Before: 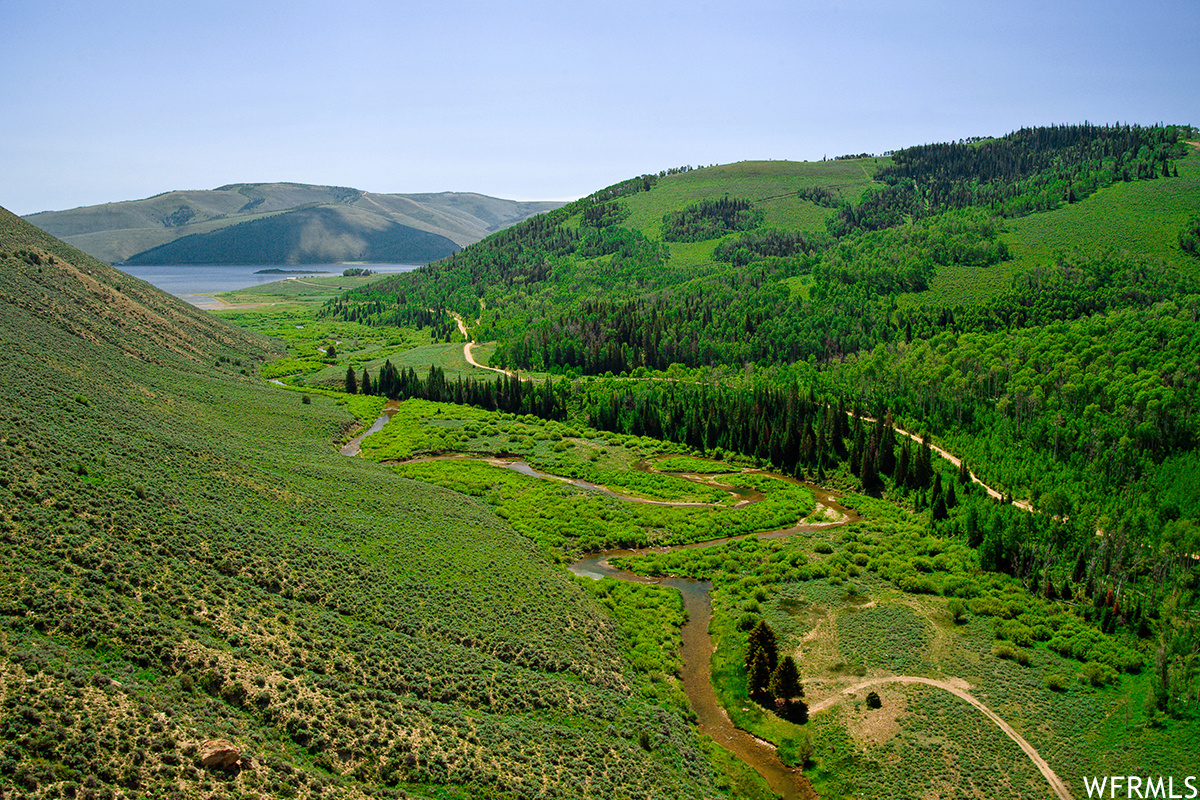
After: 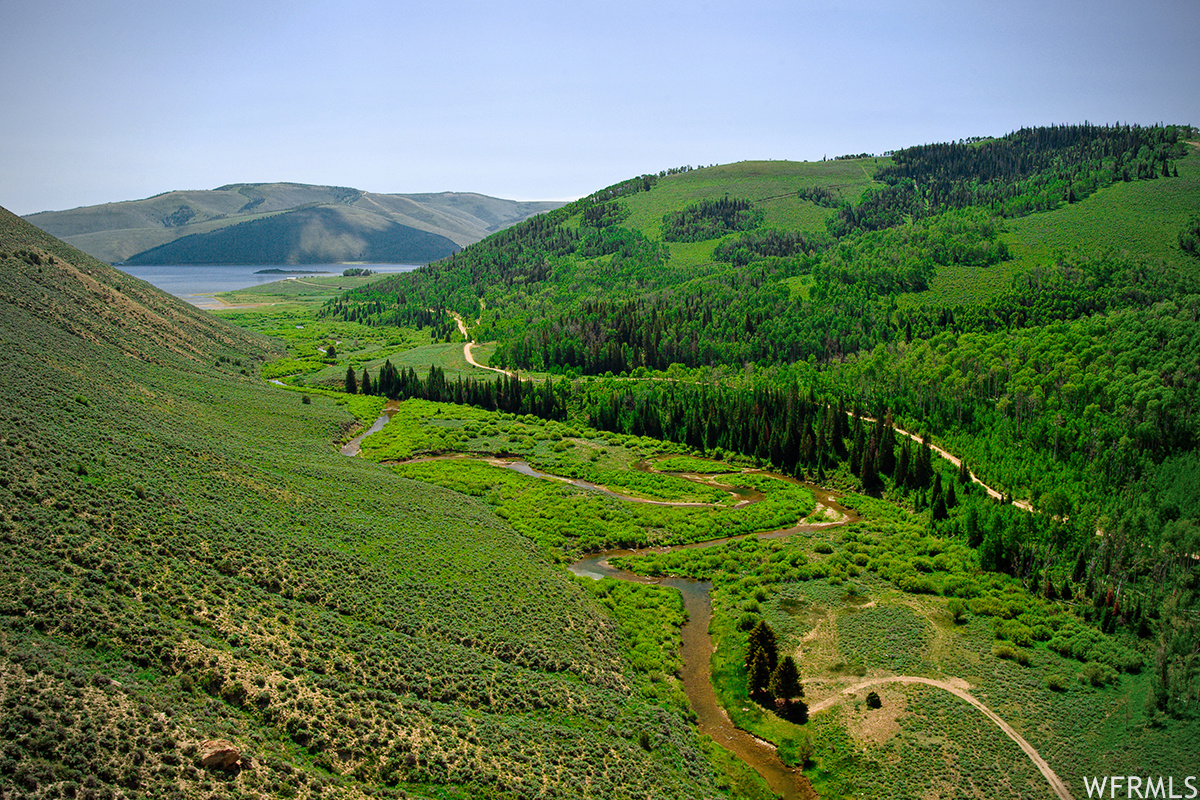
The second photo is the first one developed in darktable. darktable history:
vignetting: fall-off radius 61.1%
